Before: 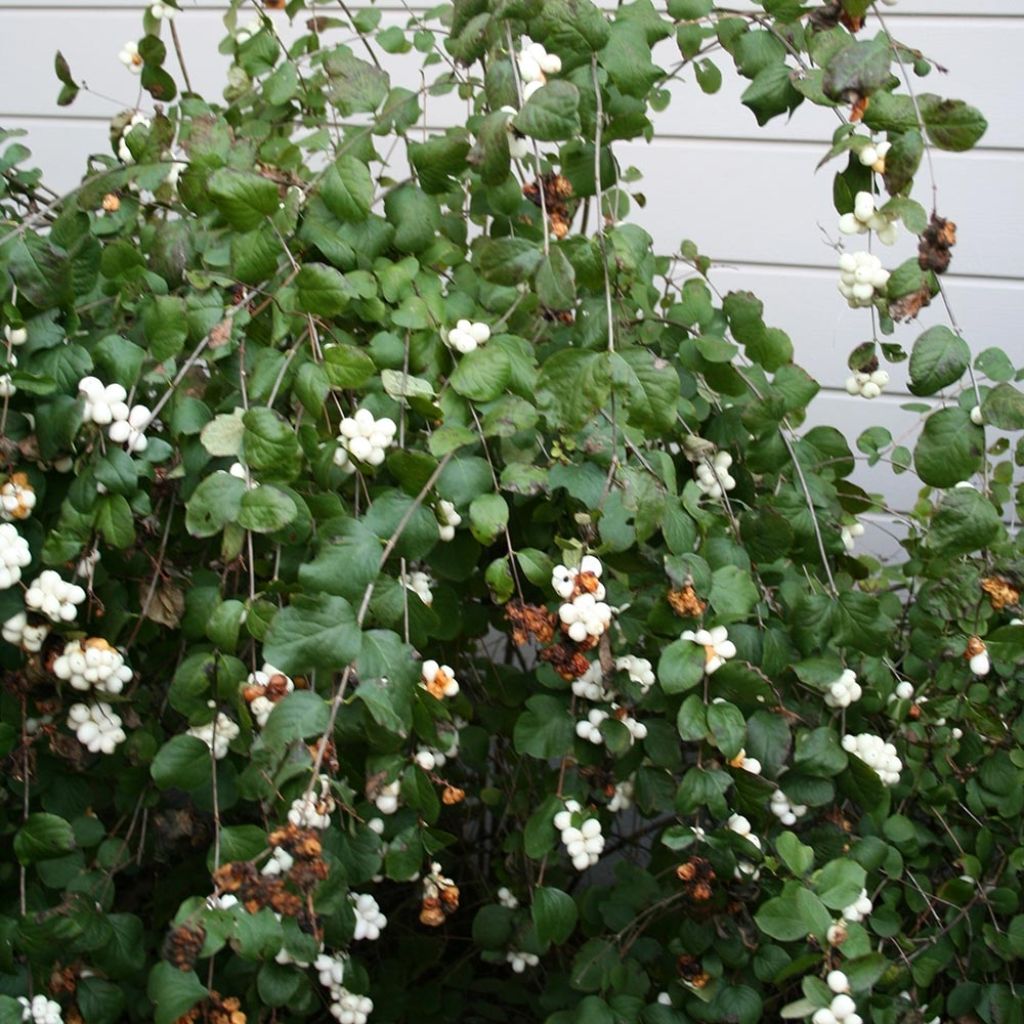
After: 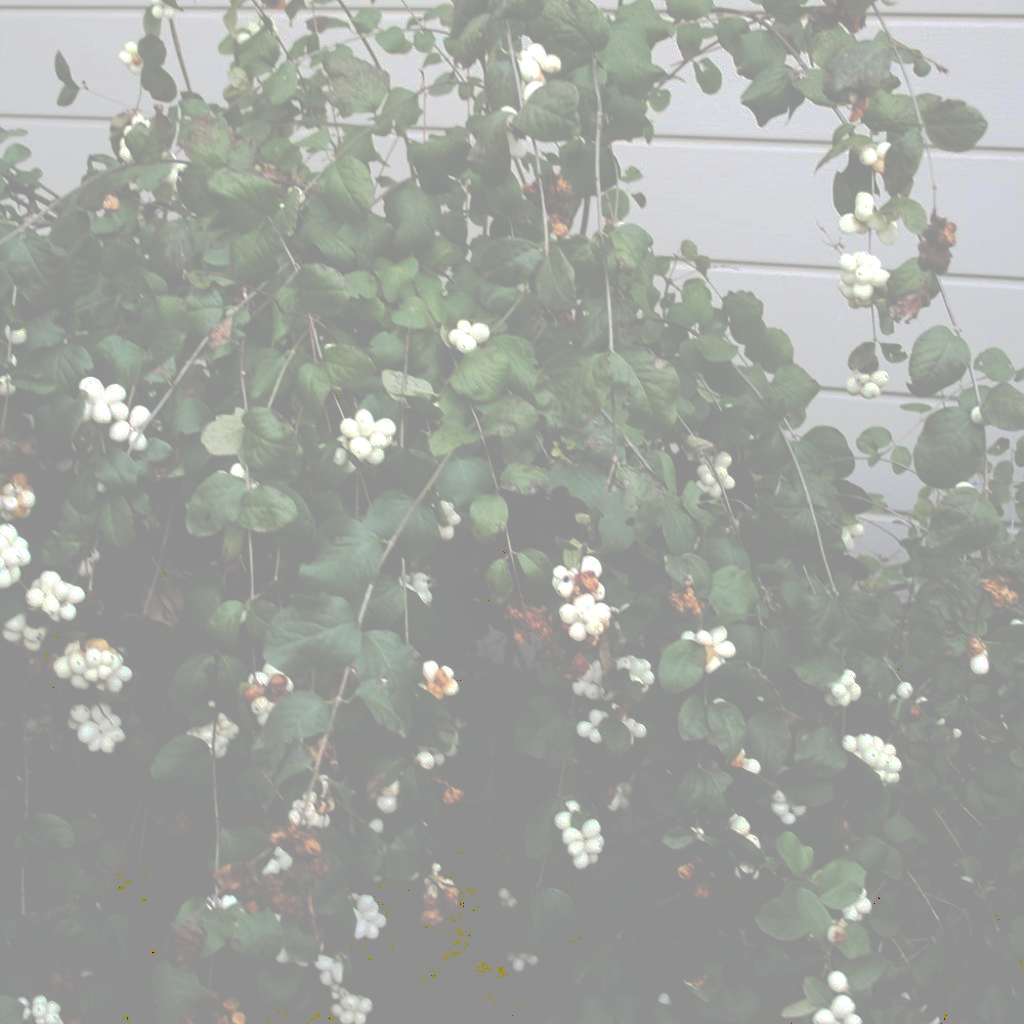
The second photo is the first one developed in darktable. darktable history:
local contrast: highlights 105%, shadows 100%, detail 120%, midtone range 0.2
tone curve: curves: ch0 [(0, 0) (0.003, 0.6) (0.011, 0.6) (0.025, 0.601) (0.044, 0.601) (0.069, 0.601) (0.1, 0.601) (0.136, 0.602) (0.177, 0.605) (0.224, 0.609) (0.277, 0.615) (0.335, 0.625) (0.399, 0.633) (0.468, 0.654) (0.543, 0.676) (0.623, 0.71) (0.709, 0.753) (0.801, 0.802) (0.898, 0.85) (1, 1)], preserve colors none
